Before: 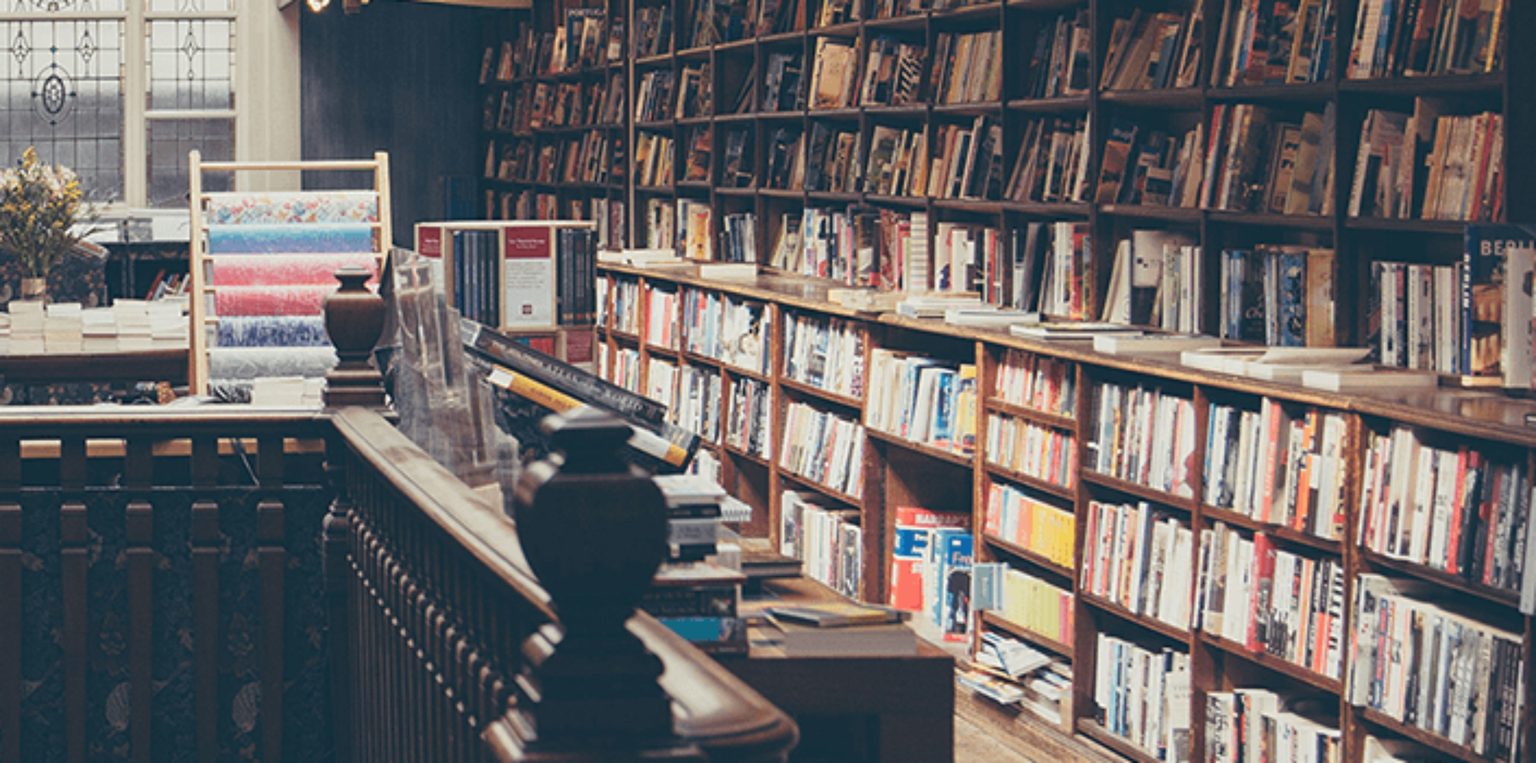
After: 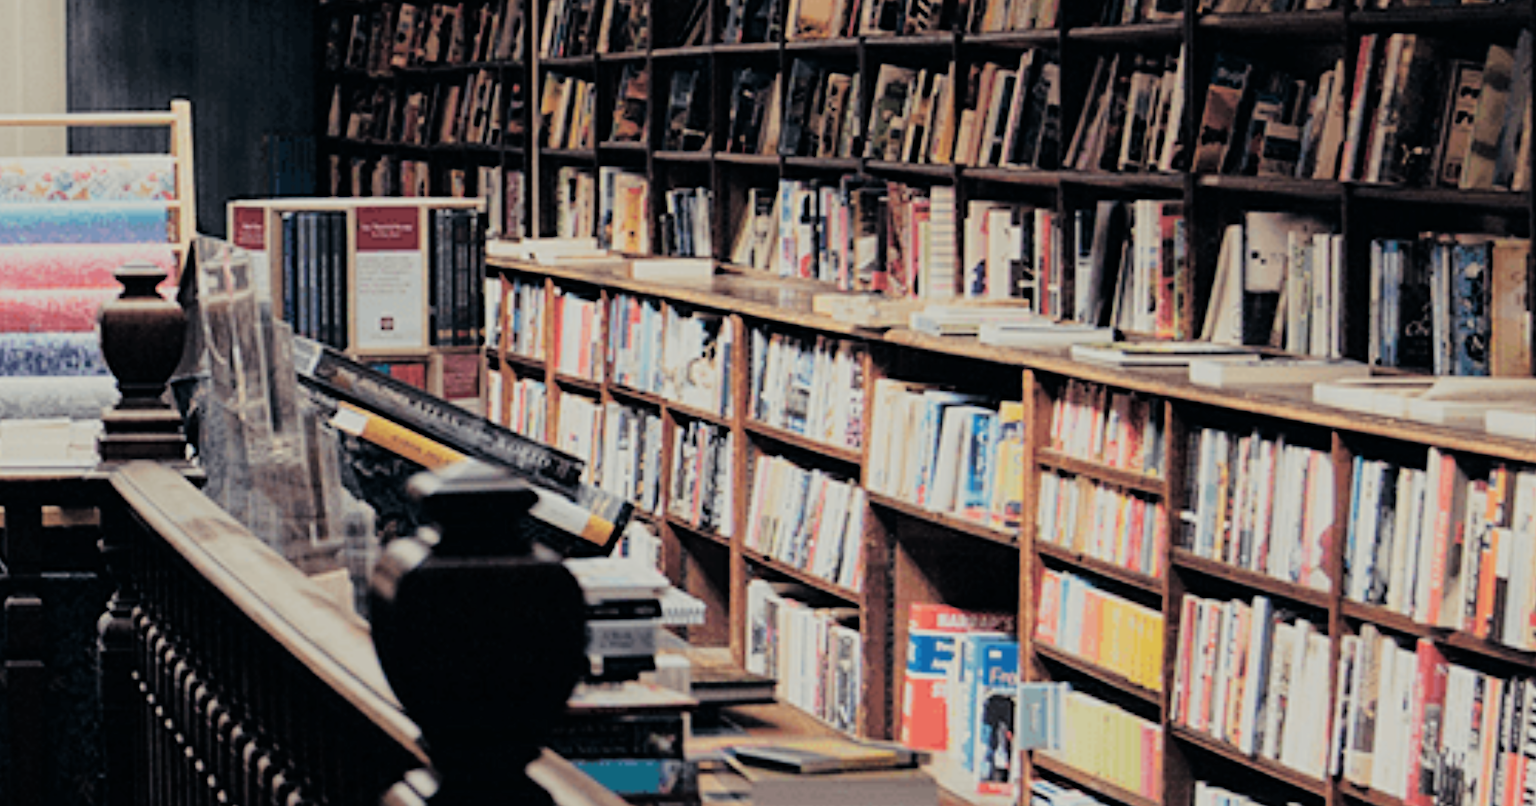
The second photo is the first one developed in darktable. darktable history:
crop and rotate: left 16.563%, top 10.682%, right 12.841%, bottom 14.618%
exposure: compensate highlight preservation false
filmic rgb: black relative exposure -2.9 EV, white relative exposure 4.56 EV, hardness 1.78, contrast 1.241, color science v6 (2022)
